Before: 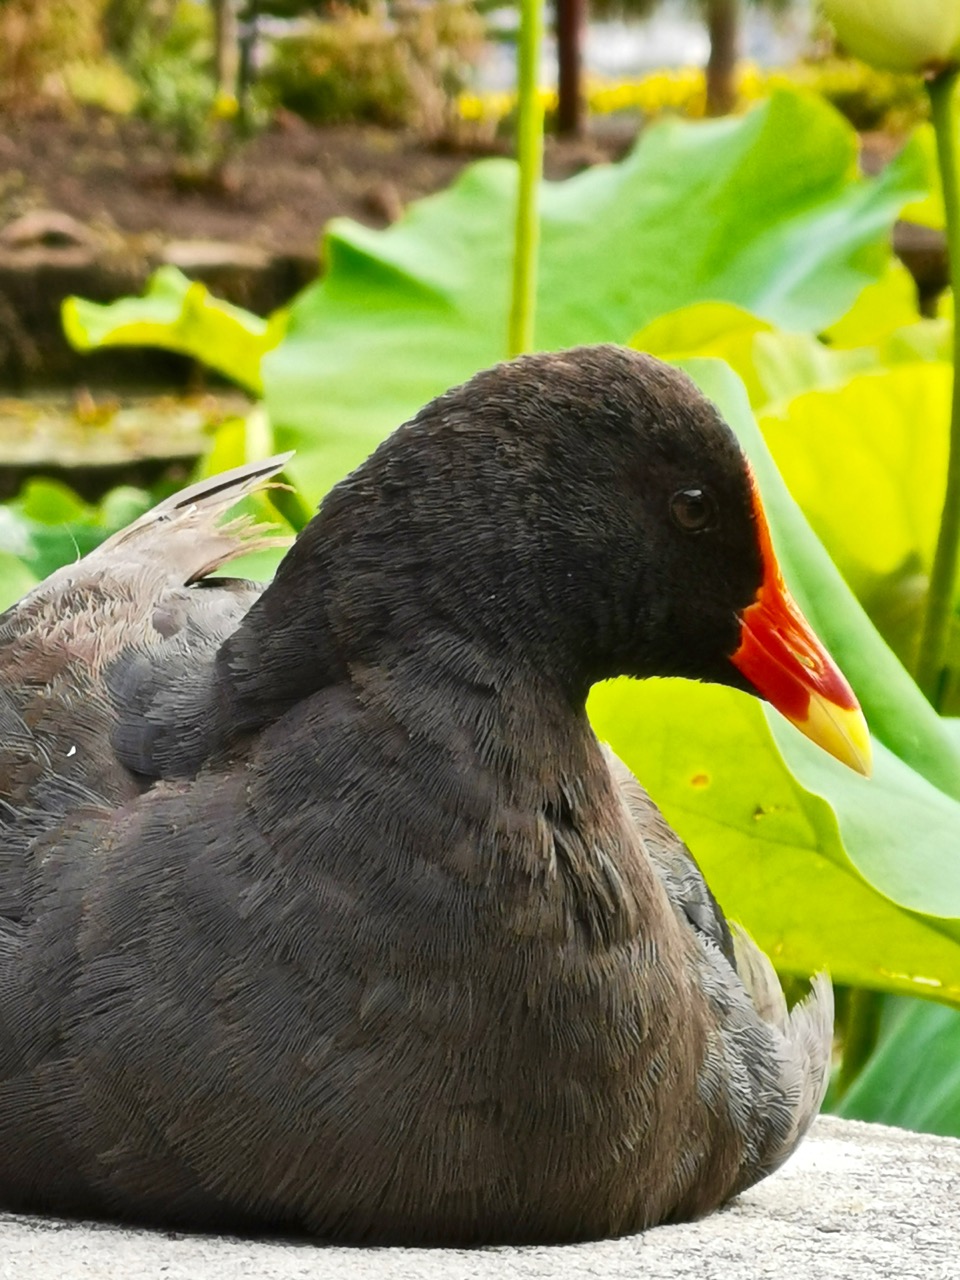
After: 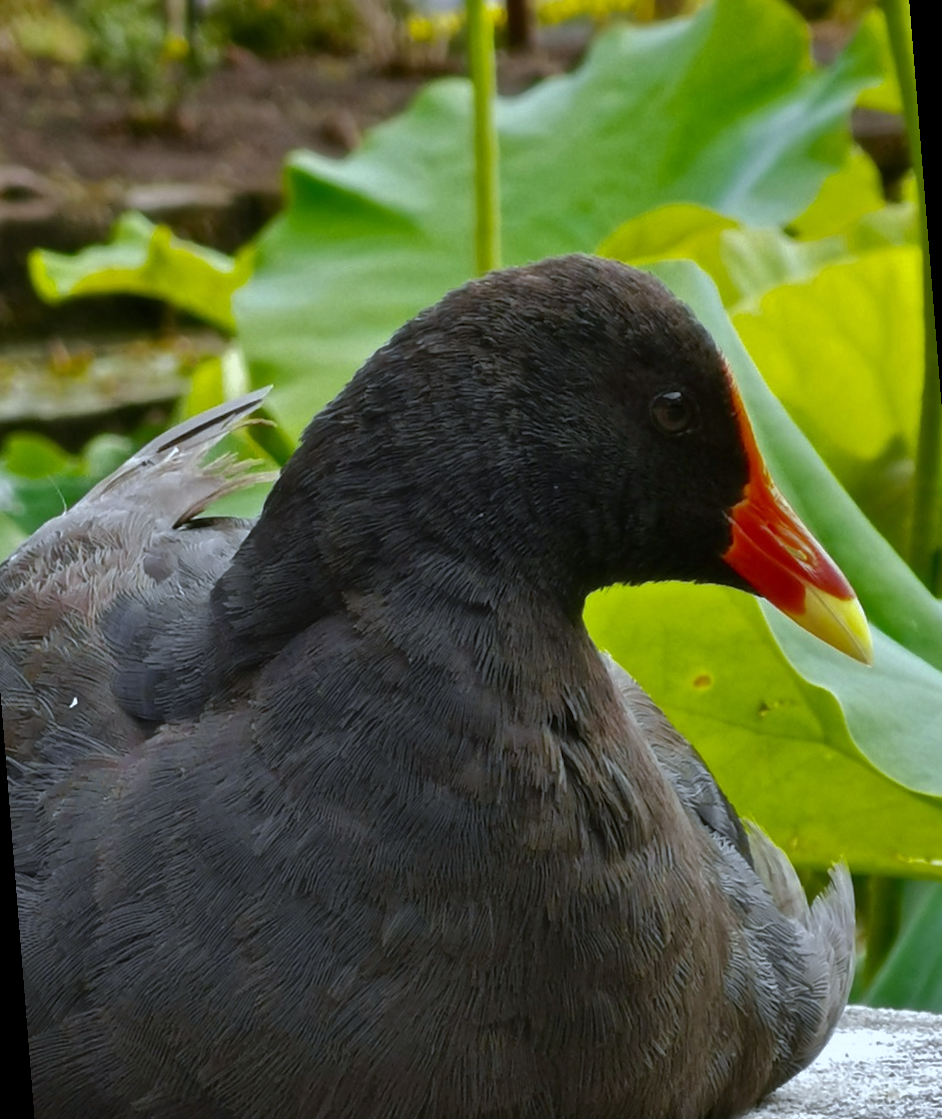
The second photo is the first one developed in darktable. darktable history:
rotate and perspective: rotation -4.57°, crop left 0.054, crop right 0.944, crop top 0.087, crop bottom 0.914
white balance: red 0.931, blue 1.11
base curve: curves: ch0 [(0, 0) (0.826, 0.587) (1, 1)]
